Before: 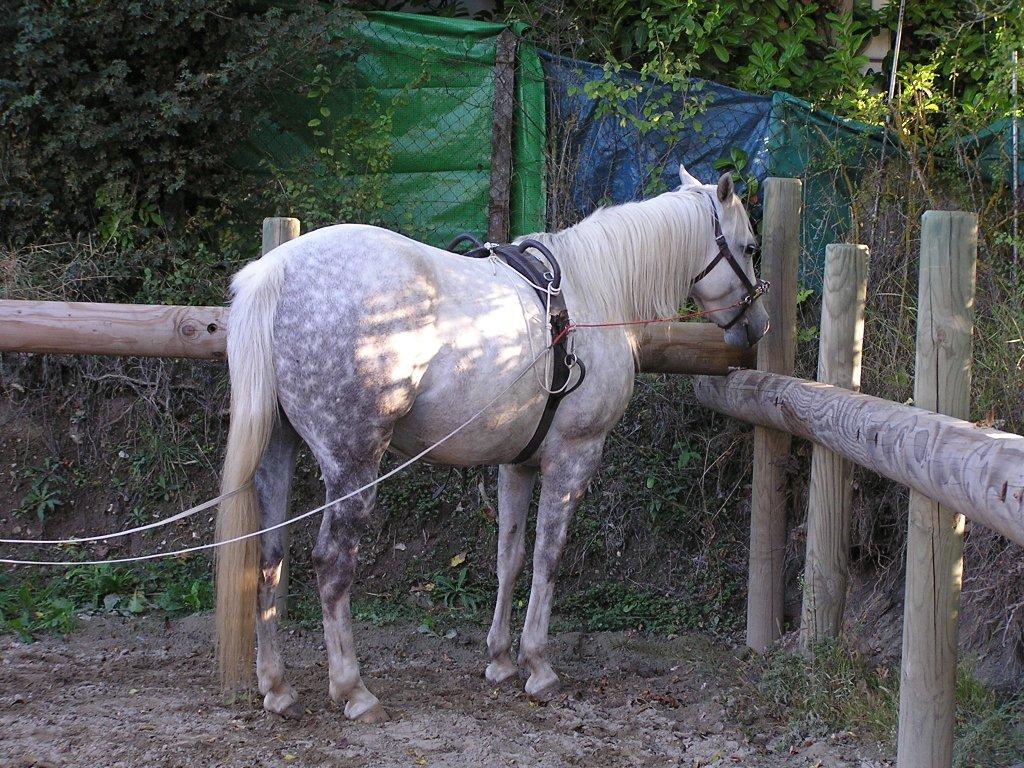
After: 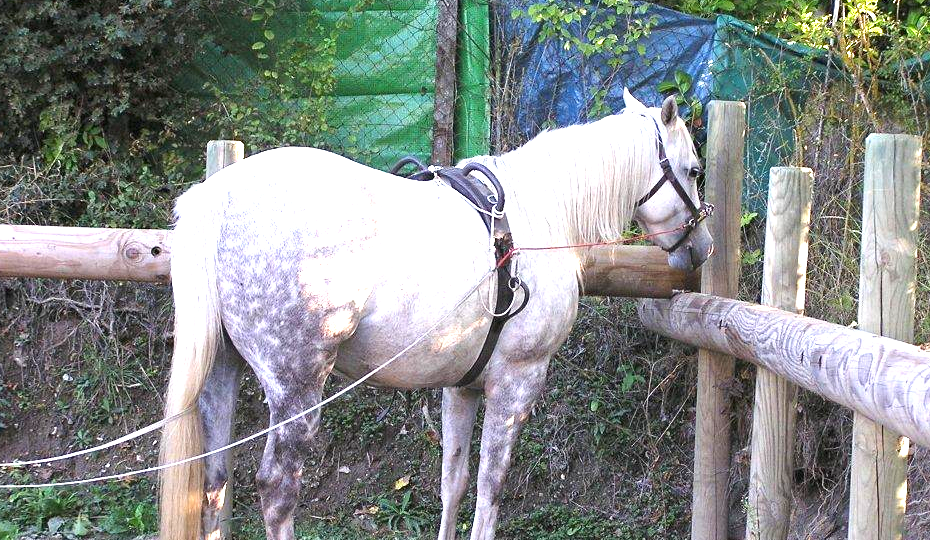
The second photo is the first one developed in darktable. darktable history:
exposure: black level correction 0, exposure 1.488 EV, compensate exposure bias true, compensate highlight preservation false
crop: left 5.48%, top 10.112%, right 3.699%, bottom 19.496%
